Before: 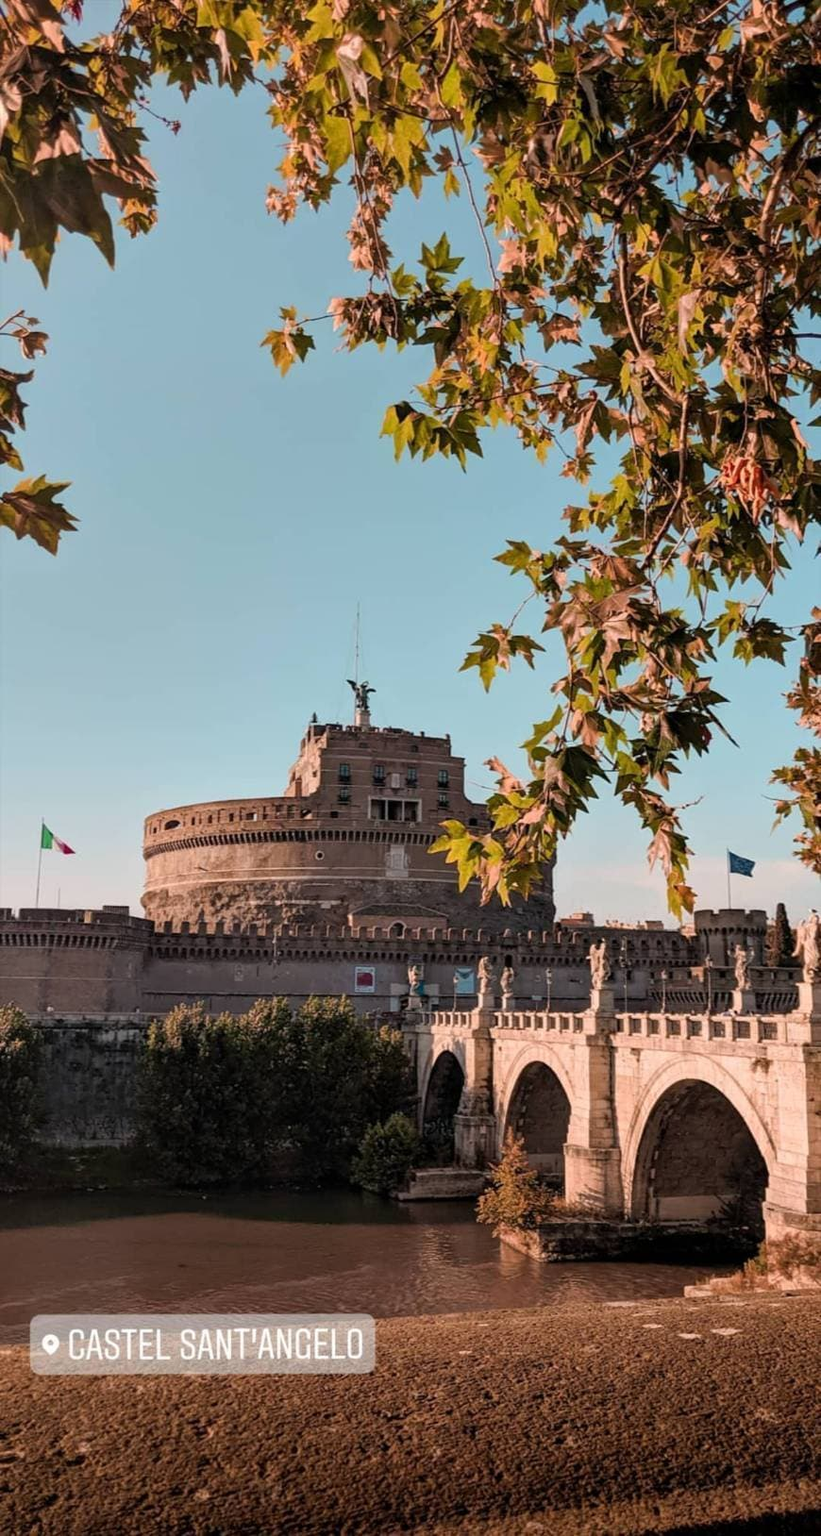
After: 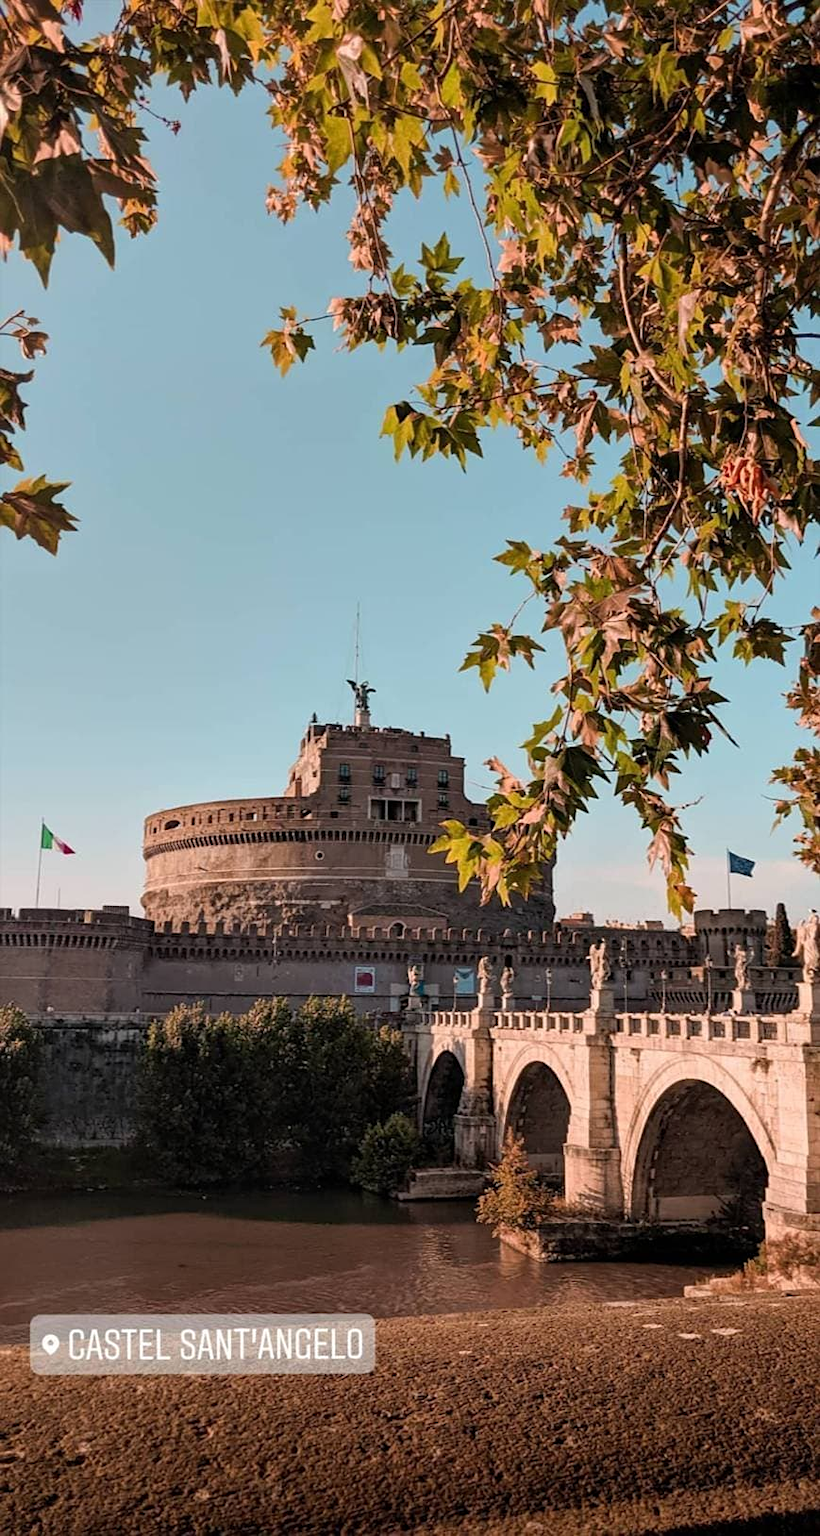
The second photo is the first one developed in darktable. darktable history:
sharpen: amount 0.207
